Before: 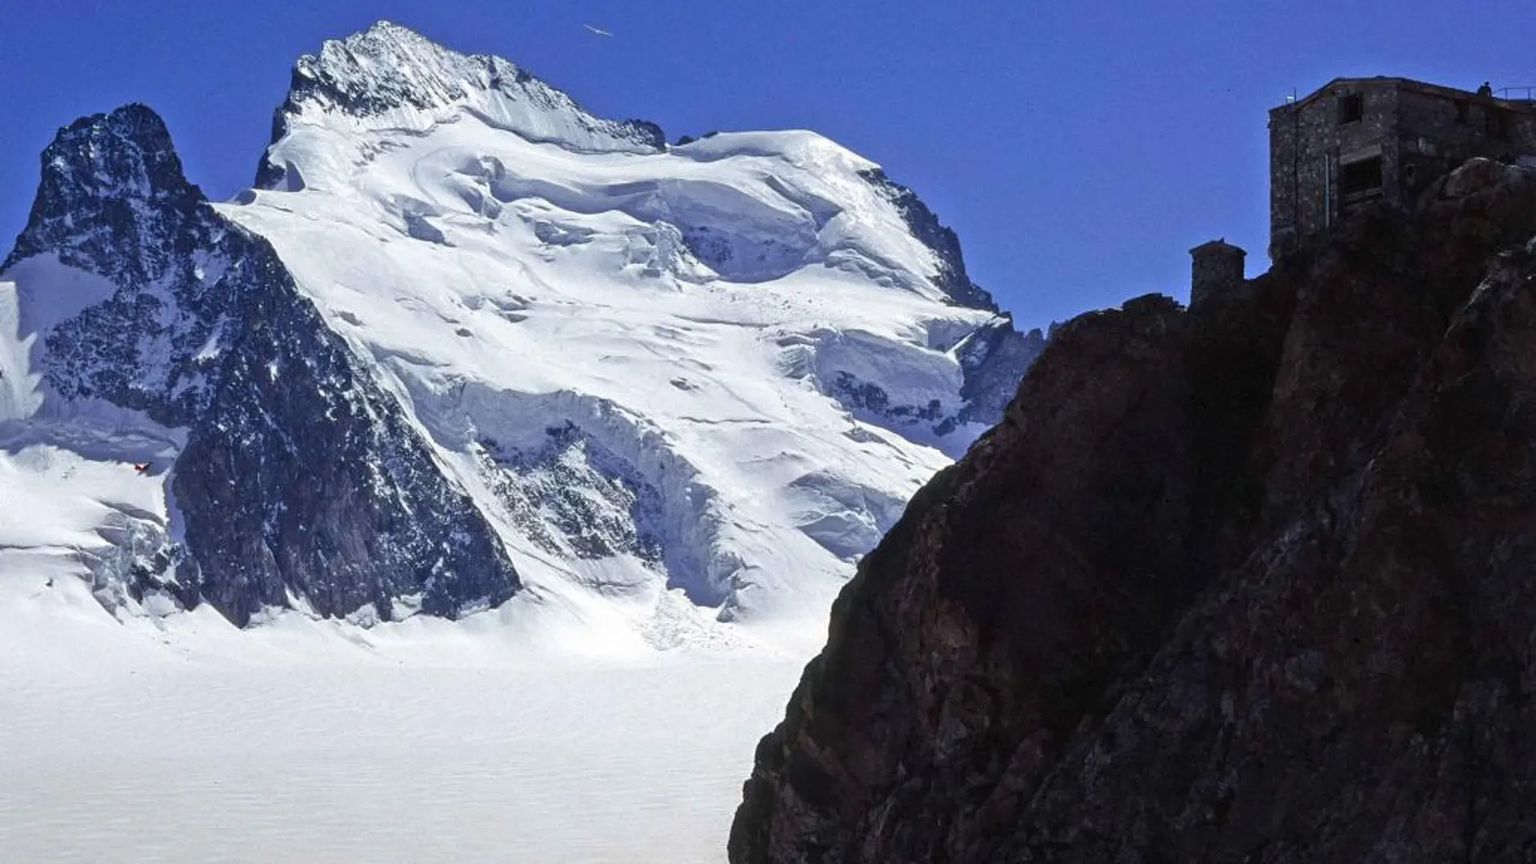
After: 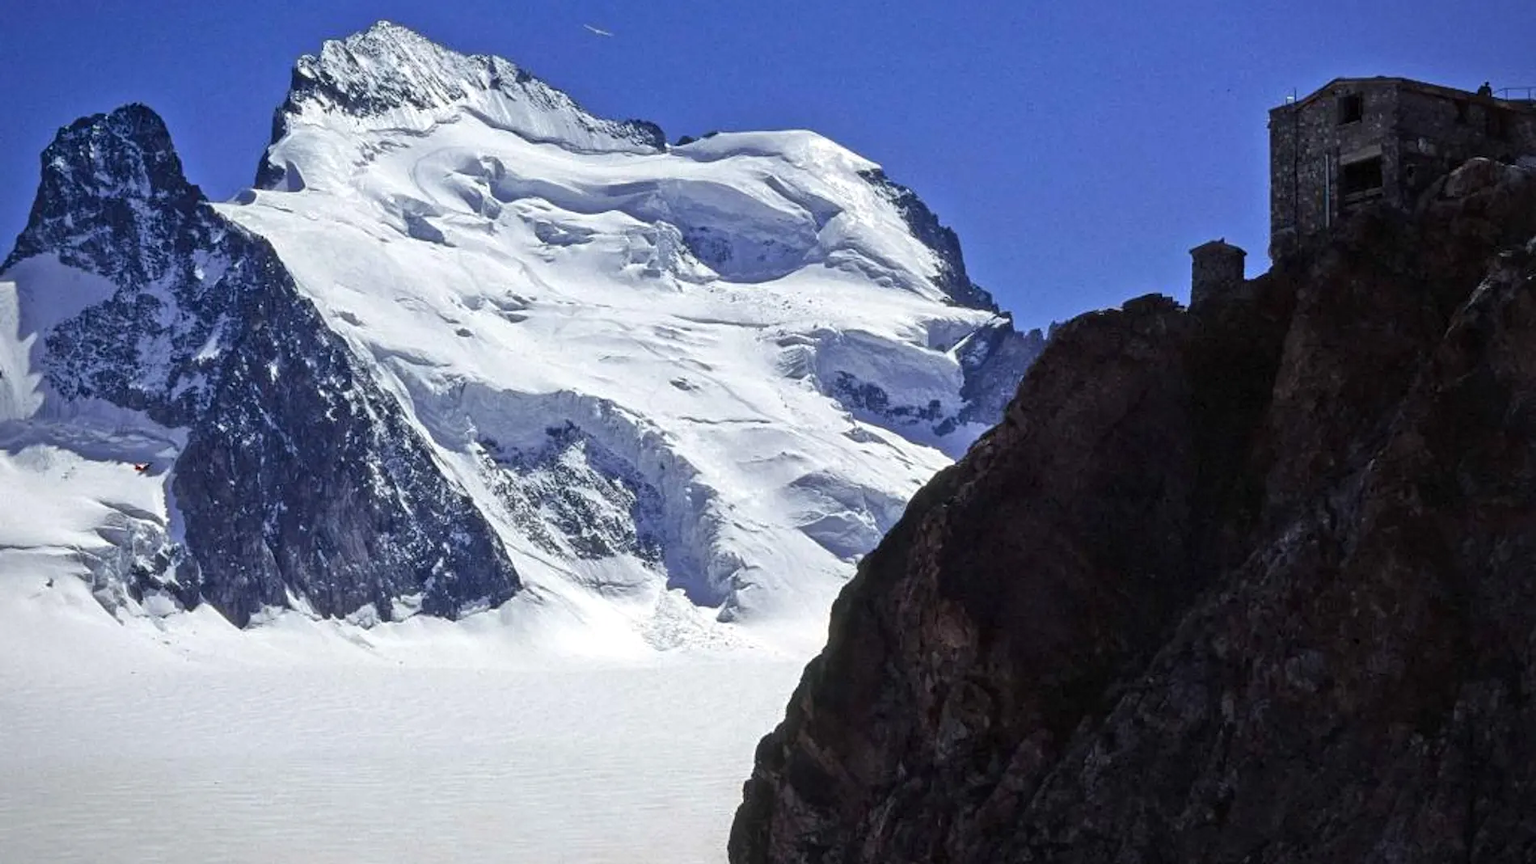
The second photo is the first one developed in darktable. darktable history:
color balance rgb: perceptual saturation grading › global saturation 0.426%
local contrast: mode bilateral grid, contrast 21, coarseness 50, detail 119%, midtone range 0.2
vignetting: fall-off radius 82.67%, brightness -0.607, saturation -0.003
